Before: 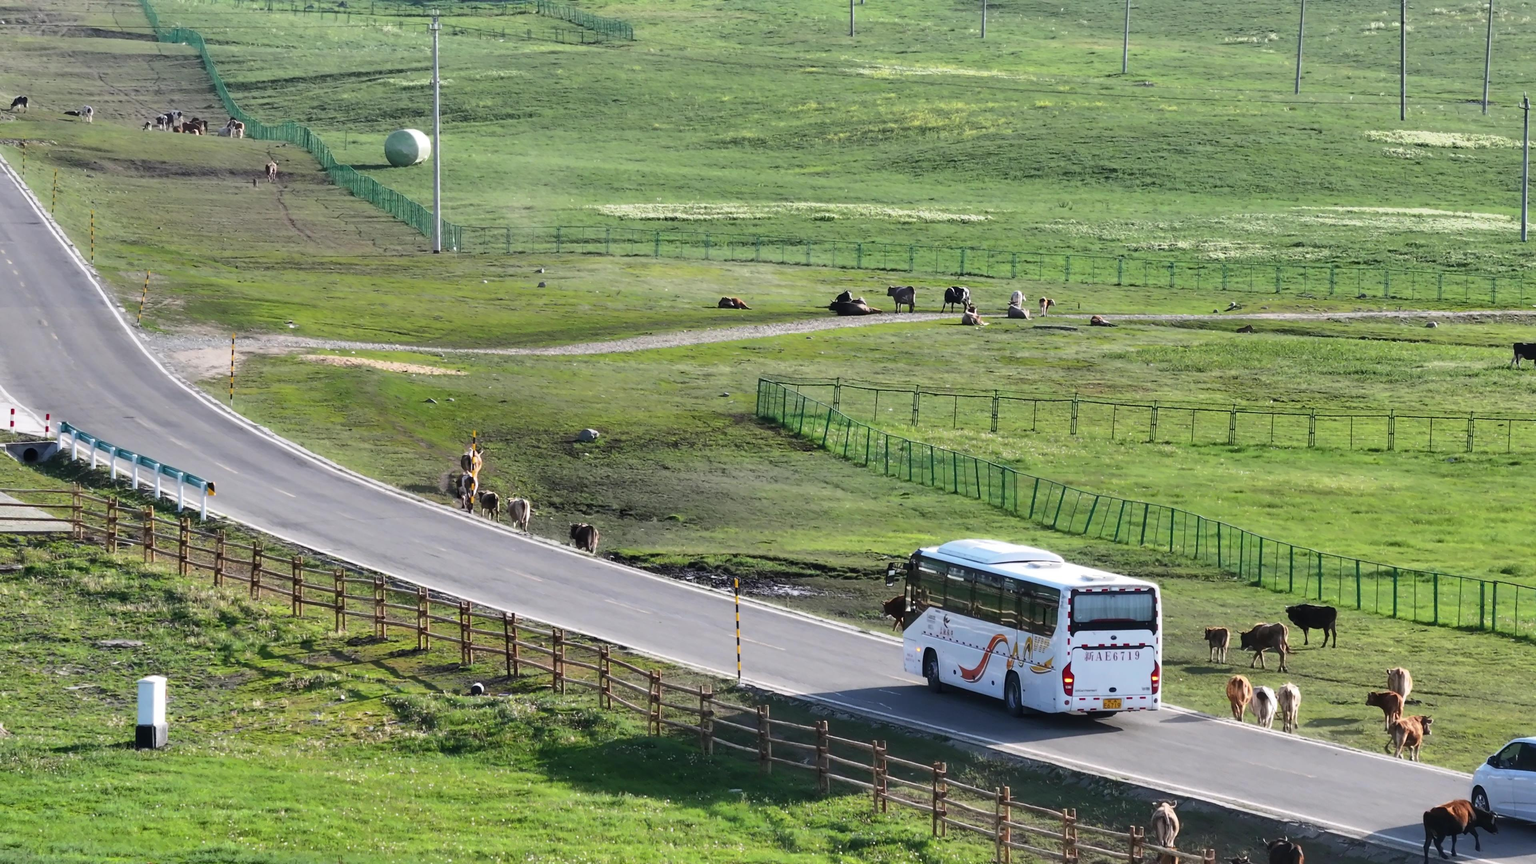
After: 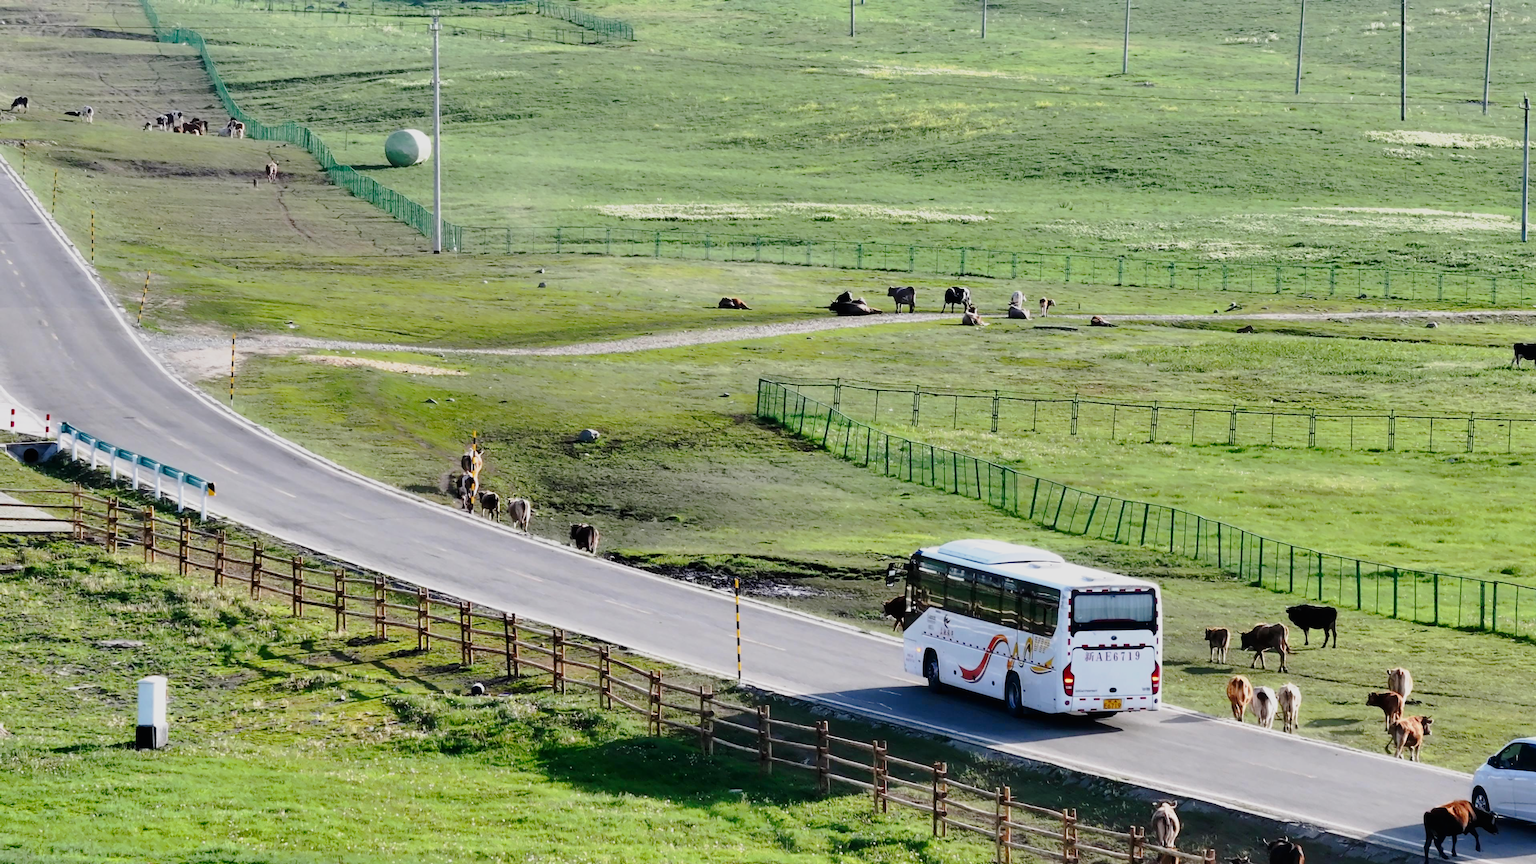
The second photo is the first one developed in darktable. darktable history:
tone curve: curves: ch0 [(0.003, 0.003) (0.104, 0.026) (0.236, 0.181) (0.401, 0.443) (0.495, 0.55) (0.625, 0.67) (0.819, 0.841) (0.96, 0.899)]; ch1 [(0, 0) (0.161, 0.092) (0.37, 0.302) (0.424, 0.402) (0.45, 0.466) (0.495, 0.51) (0.573, 0.571) (0.638, 0.641) (0.751, 0.741) (1, 1)]; ch2 [(0, 0) (0.352, 0.403) (0.466, 0.443) (0.524, 0.526) (0.56, 0.556) (1, 1)], preserve colors none
